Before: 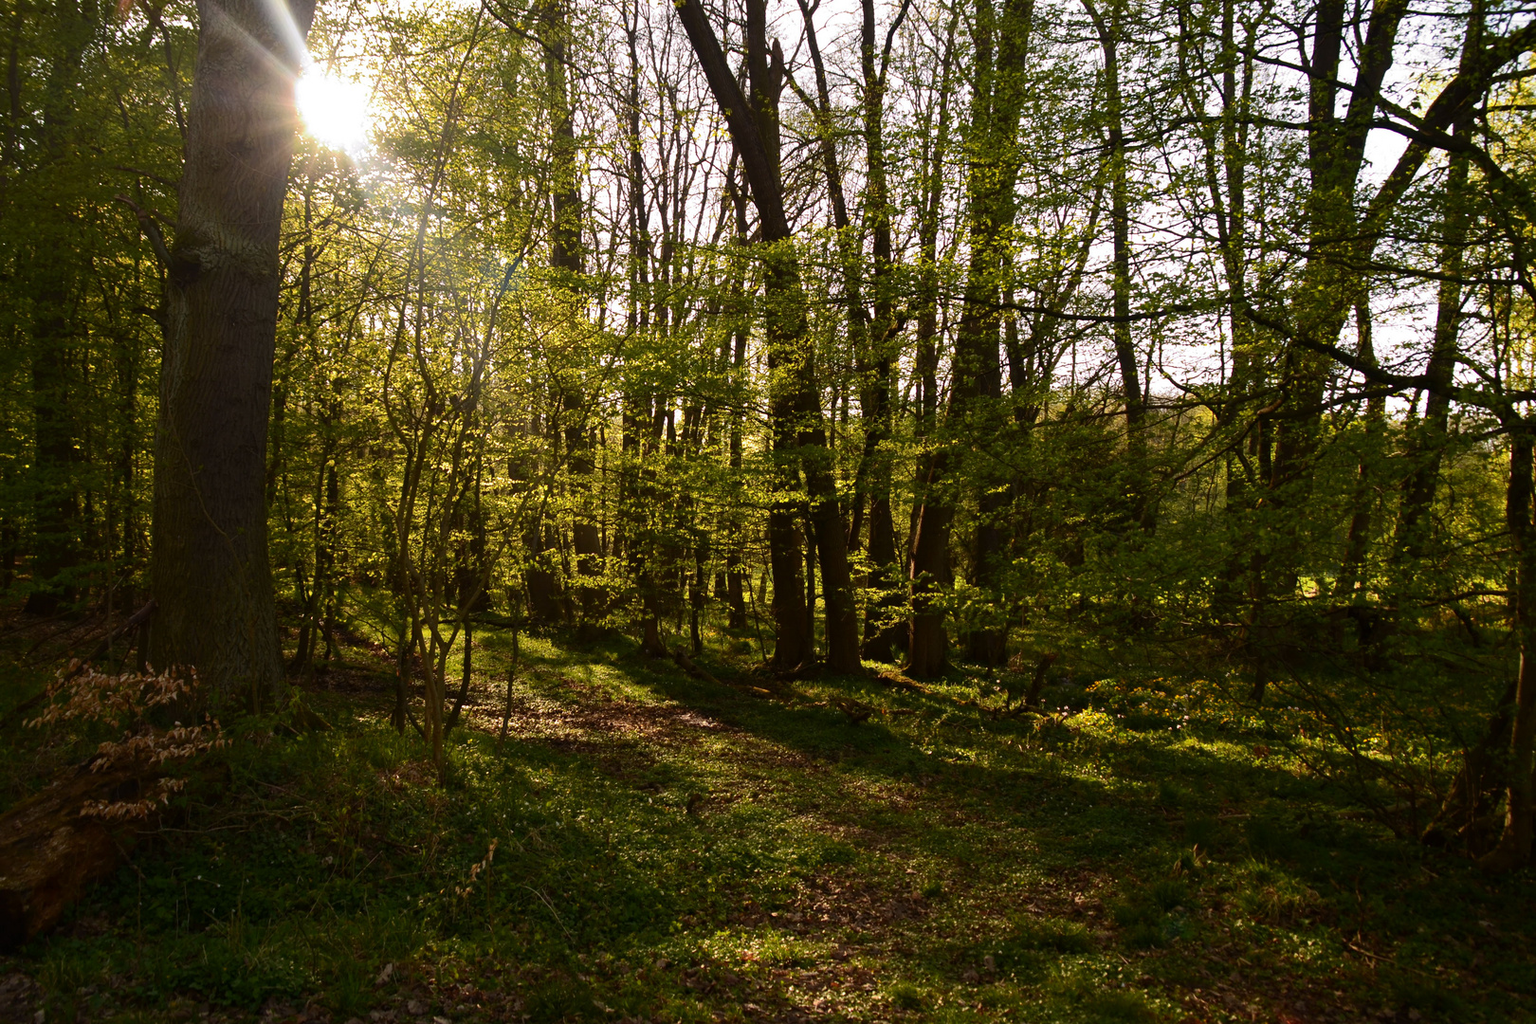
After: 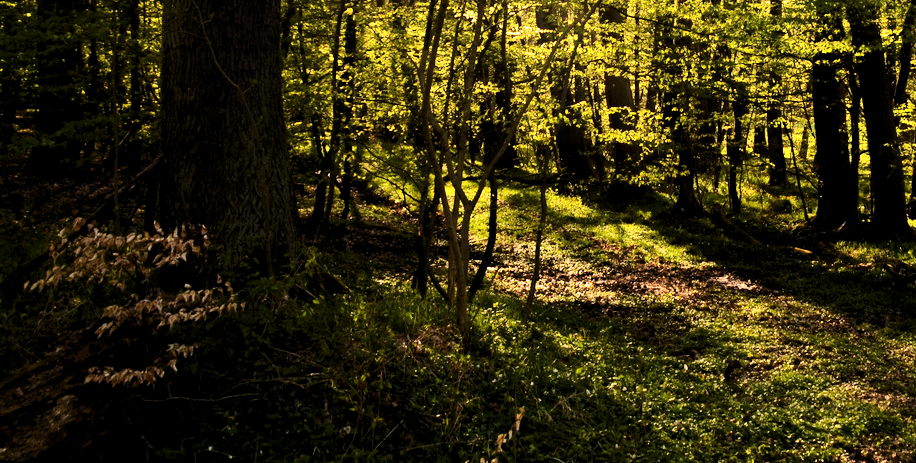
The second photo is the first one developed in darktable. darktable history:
crop: top 44.204%, right 43.442%, bottom 12.905%
levels: white 99.98%, levels [0.062, 0.494, 0.925]
tone equalizer: -7 EV 0.146 EV, -6 EV 0.616 EV, -5 EV 1.14 EV, -4 EV 1.29 EV, -3 EV 1.14 EV, -2 EV 0.6 EV, -1 EV 0.151 EV, edges refinement/feathering 500, mask exposure compensation -1.57 EV, preserve details no
